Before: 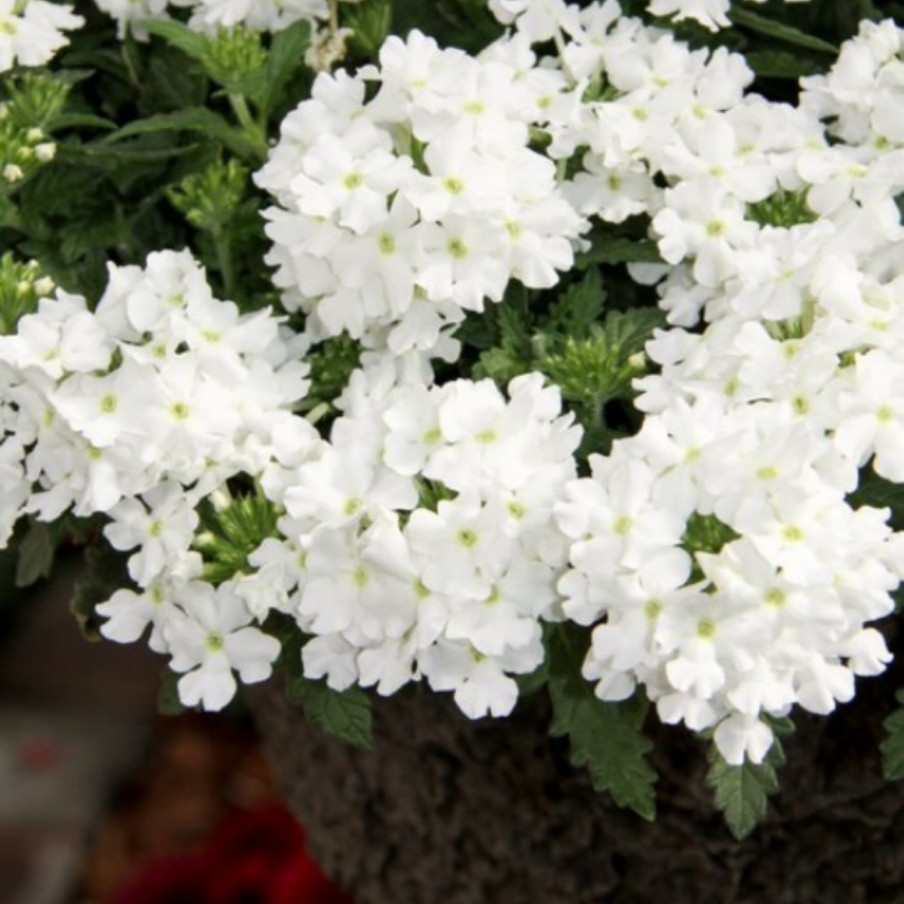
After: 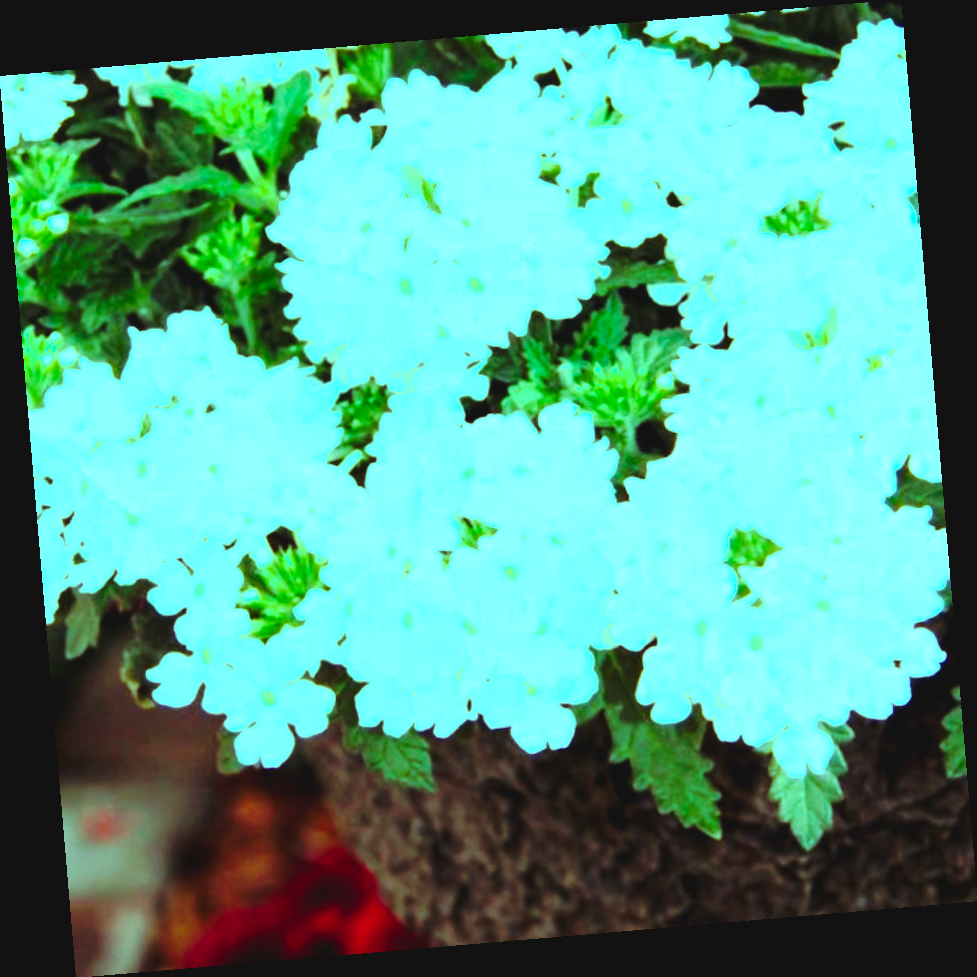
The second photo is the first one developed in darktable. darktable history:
exposure: black level correction 0, exposure 1.45 EV, compensate exposure bias true, compensate highlight preservation false
color balance rgb: shadows lift › luminance 0.49%, shadows lift › chroma 6.83%, shadows lift › hue 300.29°, power › hue 208.98°, highlights gain › luminance 20.24%, highlights gain › chroma 13.17%, highlights gain › hue 173.85°, perceptual saturation grading › global saturation 18.05%
rotate and perspective: rotation -4.86°, automatic cropping off
tone curve: curves: ch0 [(0, 0) (0.003, 0.054) (0.011, 0.057) (0.025, 0.056) (0.044, 0.062) (0.069, 0.071) (0.1, 0.088) (0.136, 0.111) (0.177, 0.146) (0.224, 0.19) (0.277, 0.261) (0.335, 0.363) (0.399, 0.458) (0.468, 0.562) (0.543, 0.653) (0.623, 0.725) (0.709, 0.801) (0.801, 0.853) (0.898, 0.915) (1, 1)], preserve colors none
